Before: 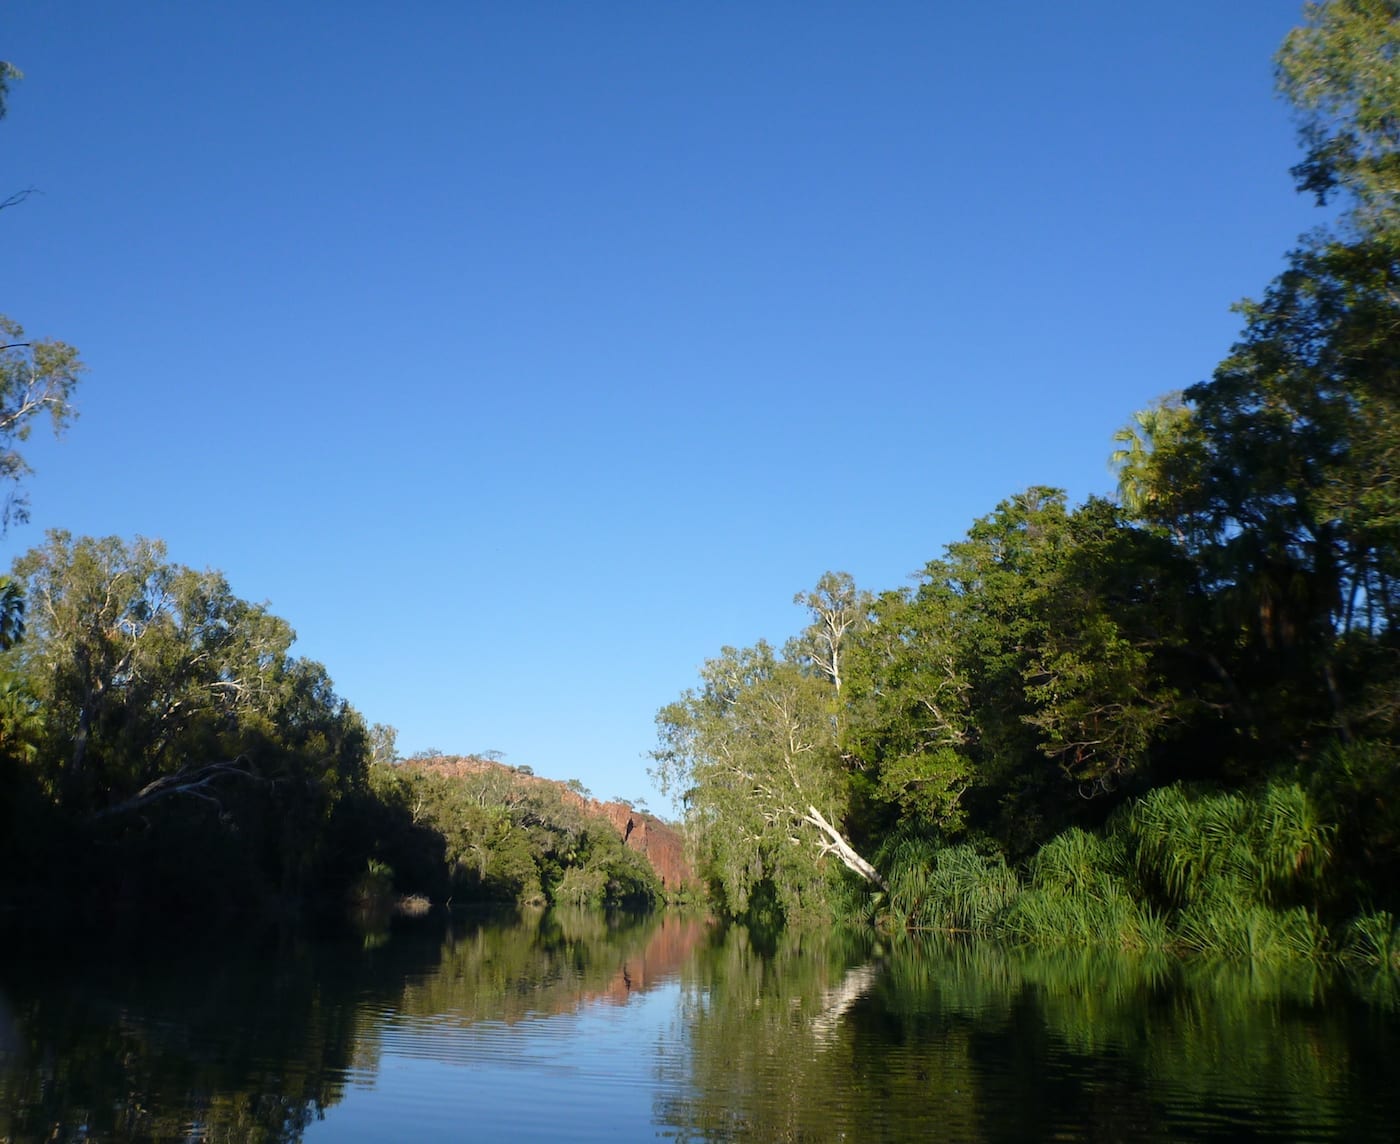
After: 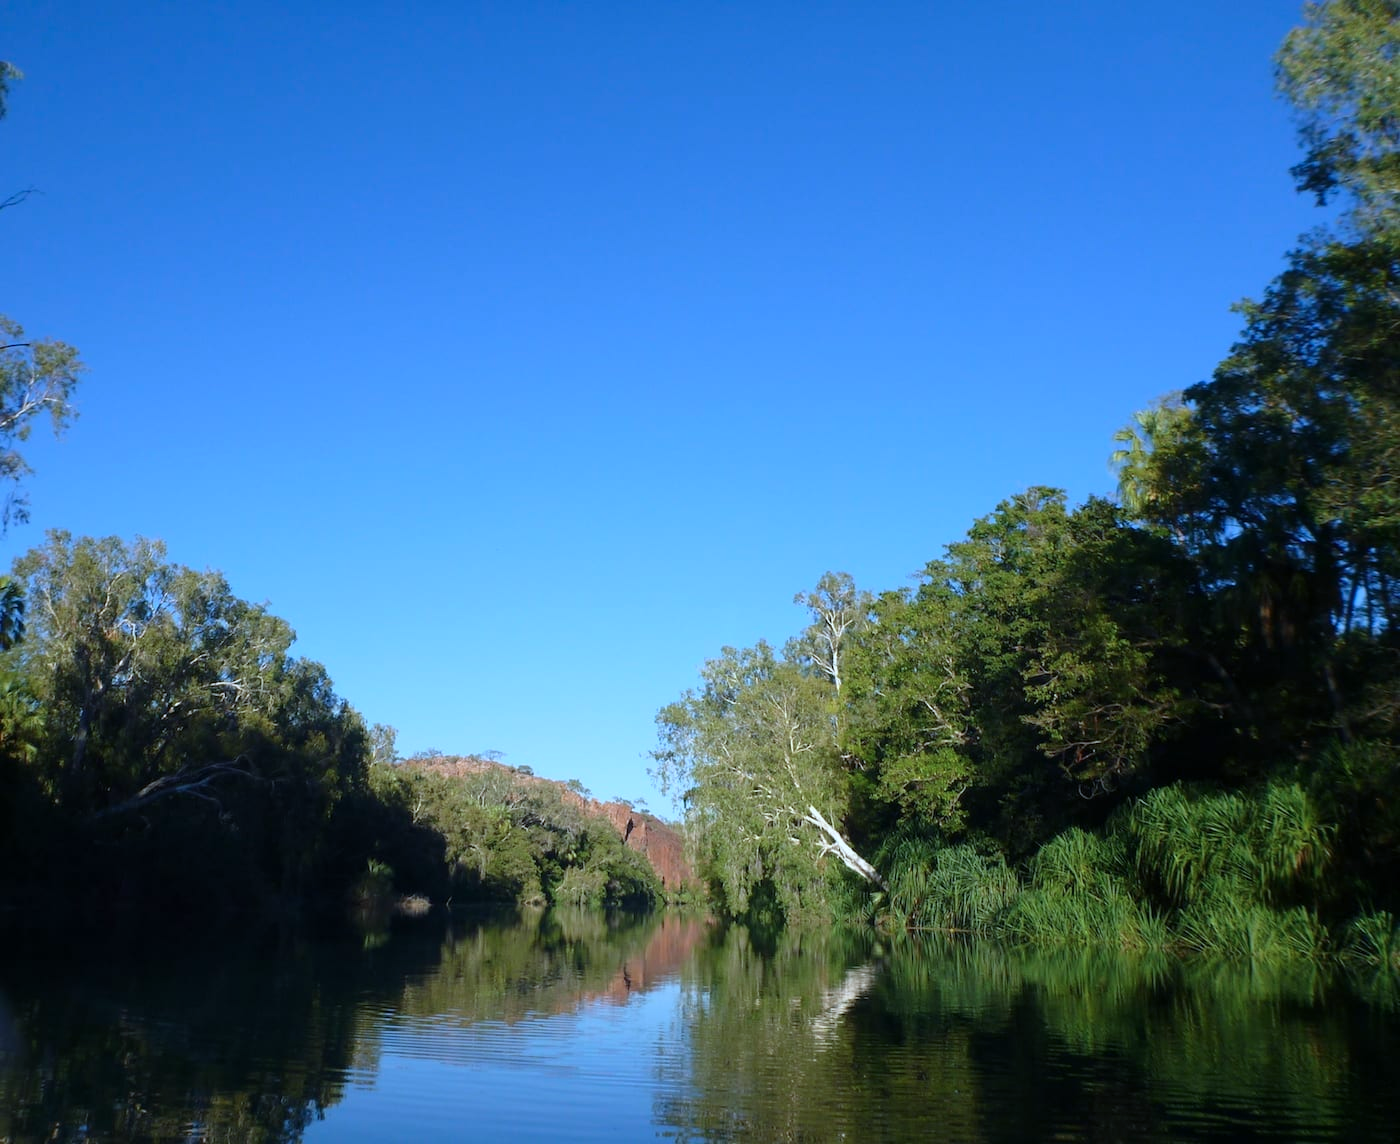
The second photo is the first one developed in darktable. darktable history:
color calibration: x 0.381, y 0.391, temperature 4087.48 K, saturation algorithm version 1 (2020)
